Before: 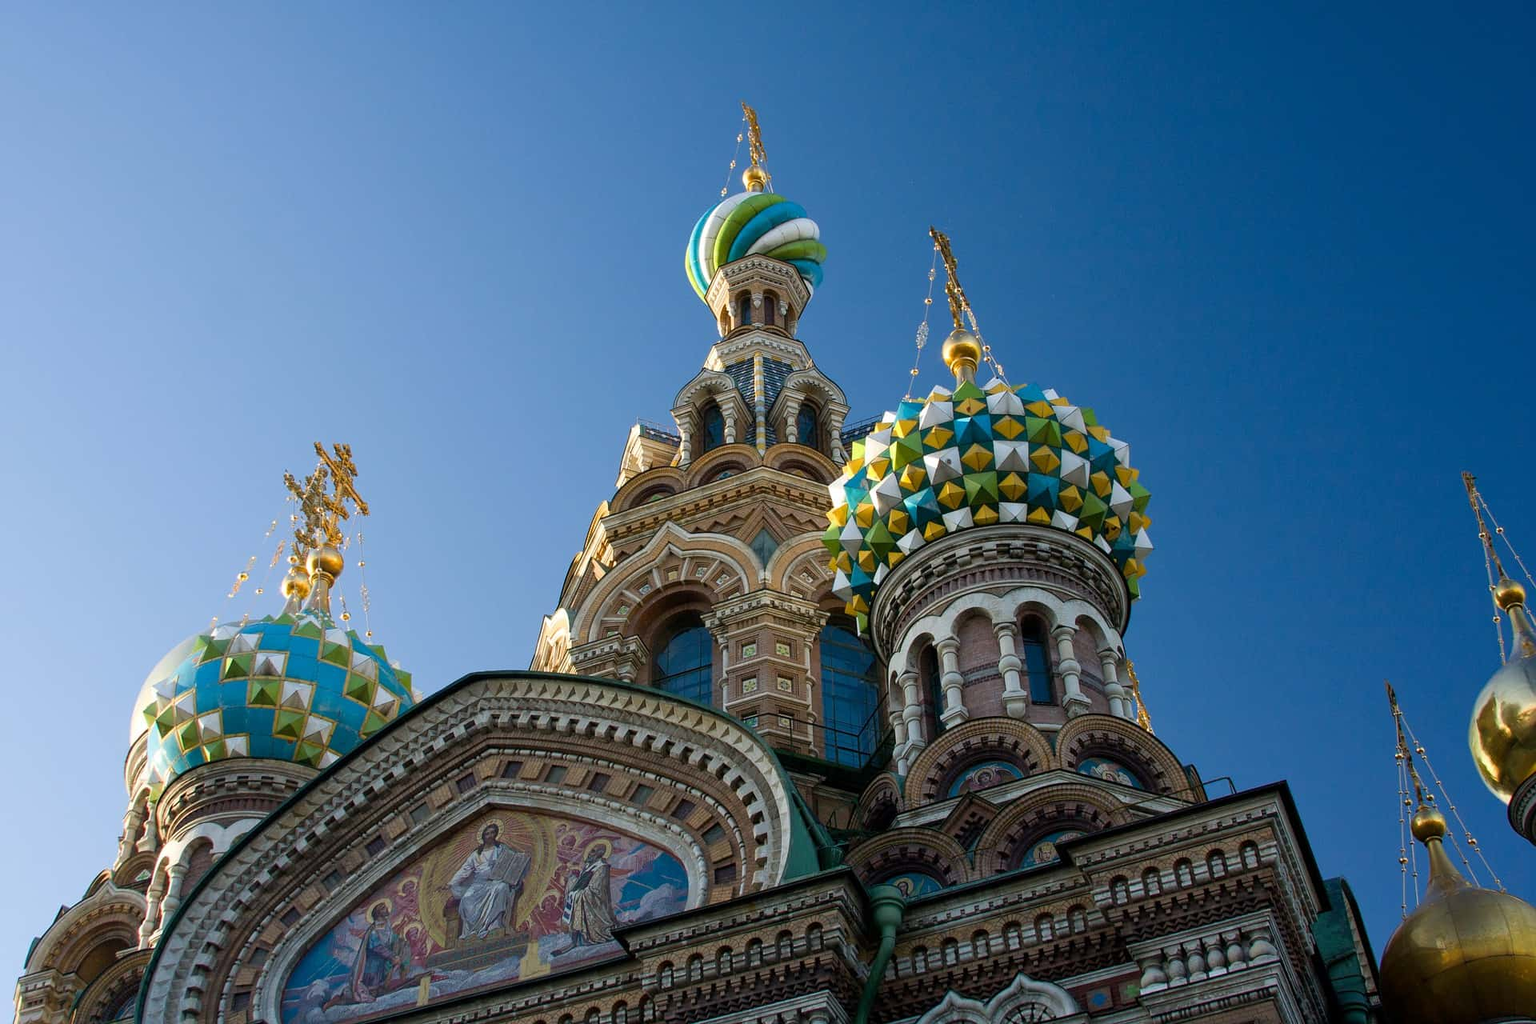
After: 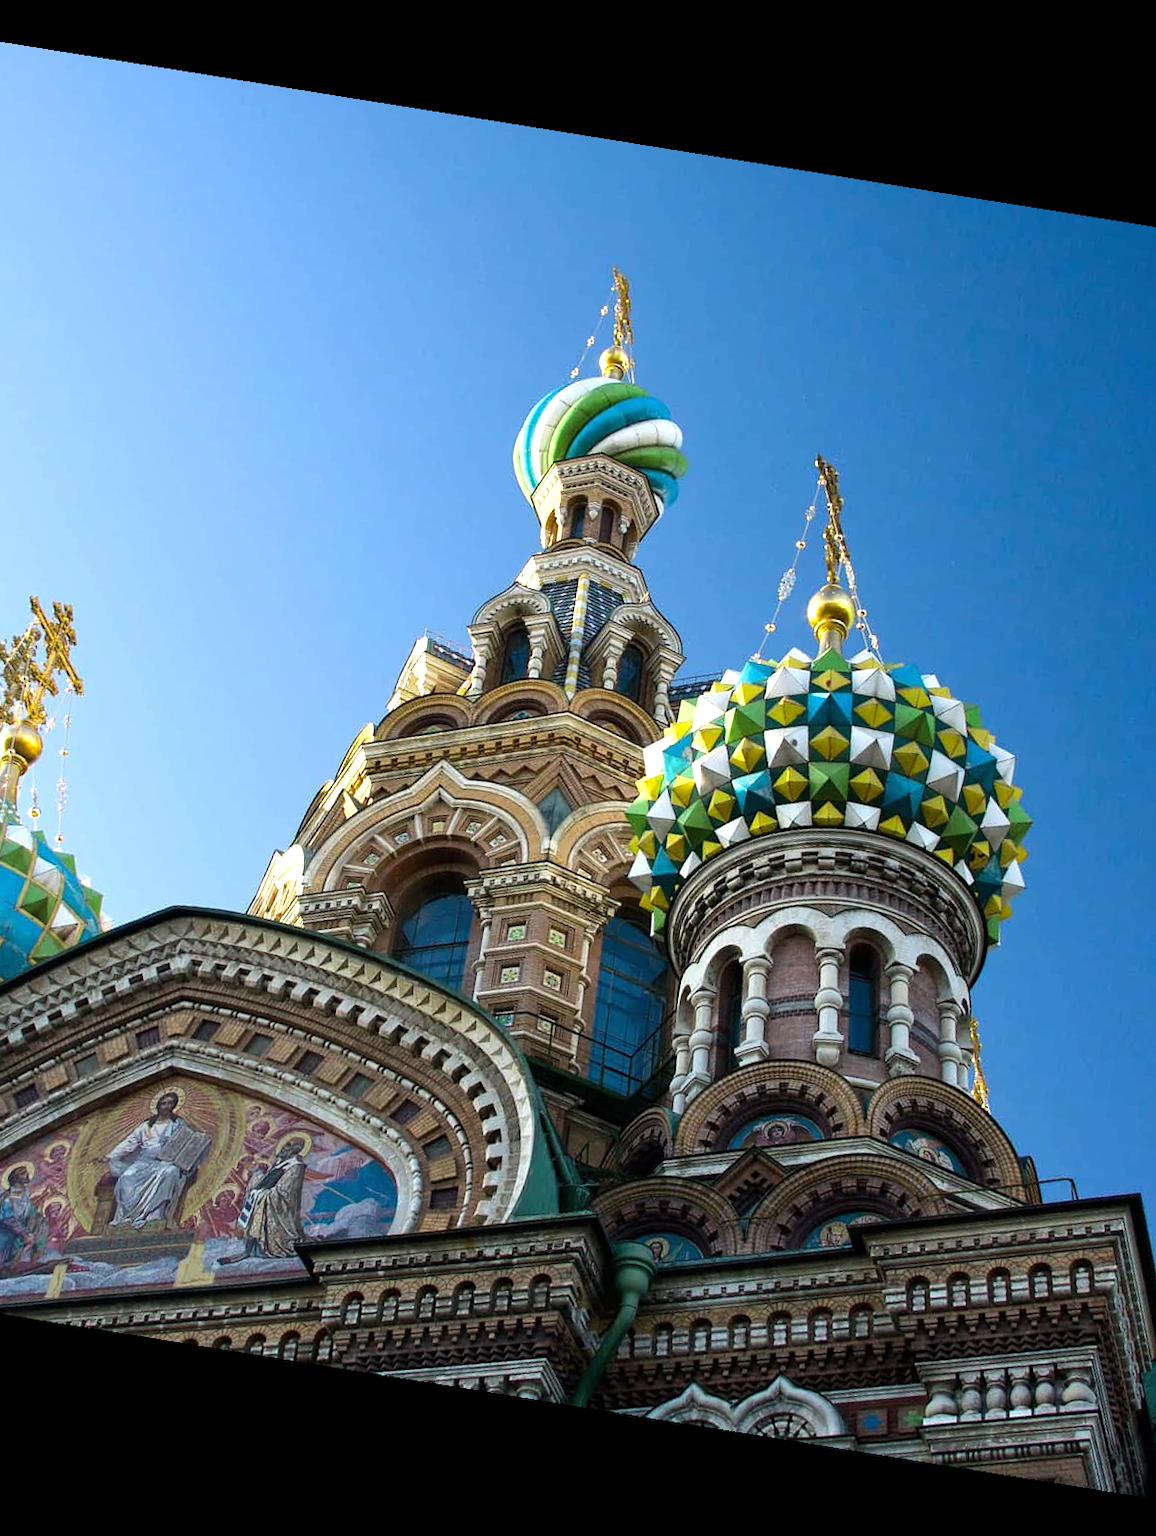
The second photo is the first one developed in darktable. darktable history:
exposure: black level correction 0, exposure 0.5 EV, compensate highlight preservation false
color zones: curves: ch2 [(0, 0.5) (0.143, 0.517) (0.286, 0.571) (0.429, 0.522) (0.571, 0.5) (0.714, 0.5) (0.857, 0.5) (1, 0.5)]
crop and rotate: left 22.516%, right 21.234%
rotate and perspective: rotation 9.12°, automatic cropping off
rgb levels: preserve colors max RGB
tone equalizer: -8 EV -0.417 EV, -7 EV -0.389 EV, -6 EV -0.333 EV, -5 EV -0.222 EV, -3 EV 0.222 EV, -2 EV 0.333 EV, -1 EV 0.389 EV, +0 EV 0.417 EV, edges refinement/feathering 500, mask exposure compensation -1.57 EV, preserve details no
